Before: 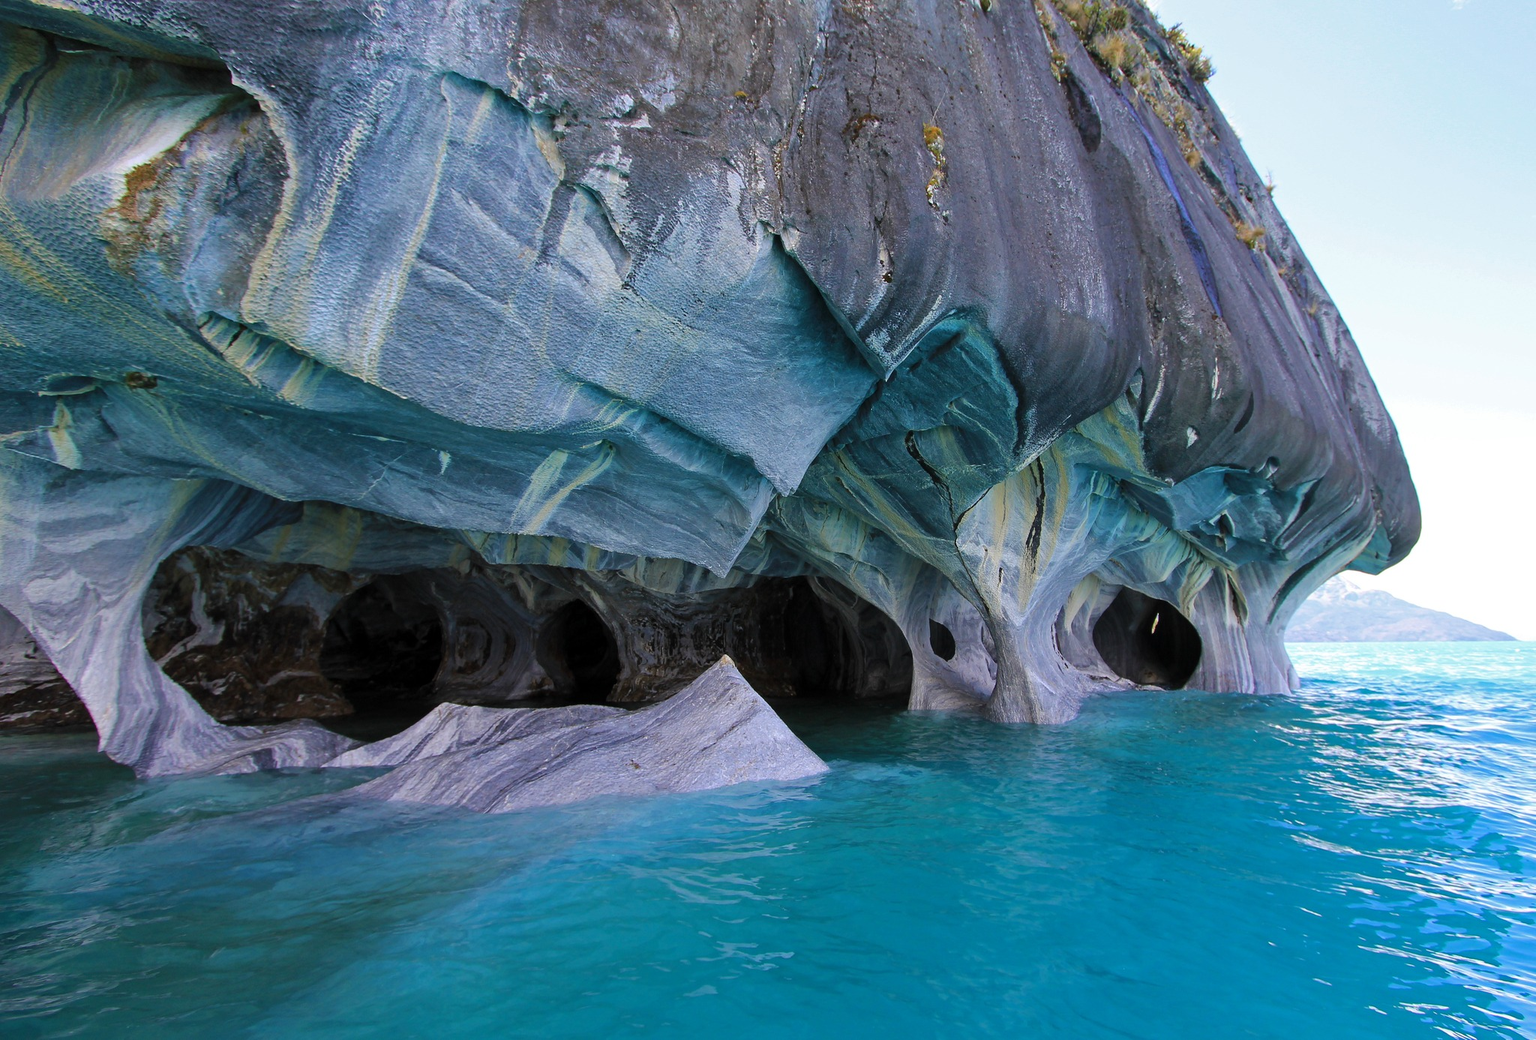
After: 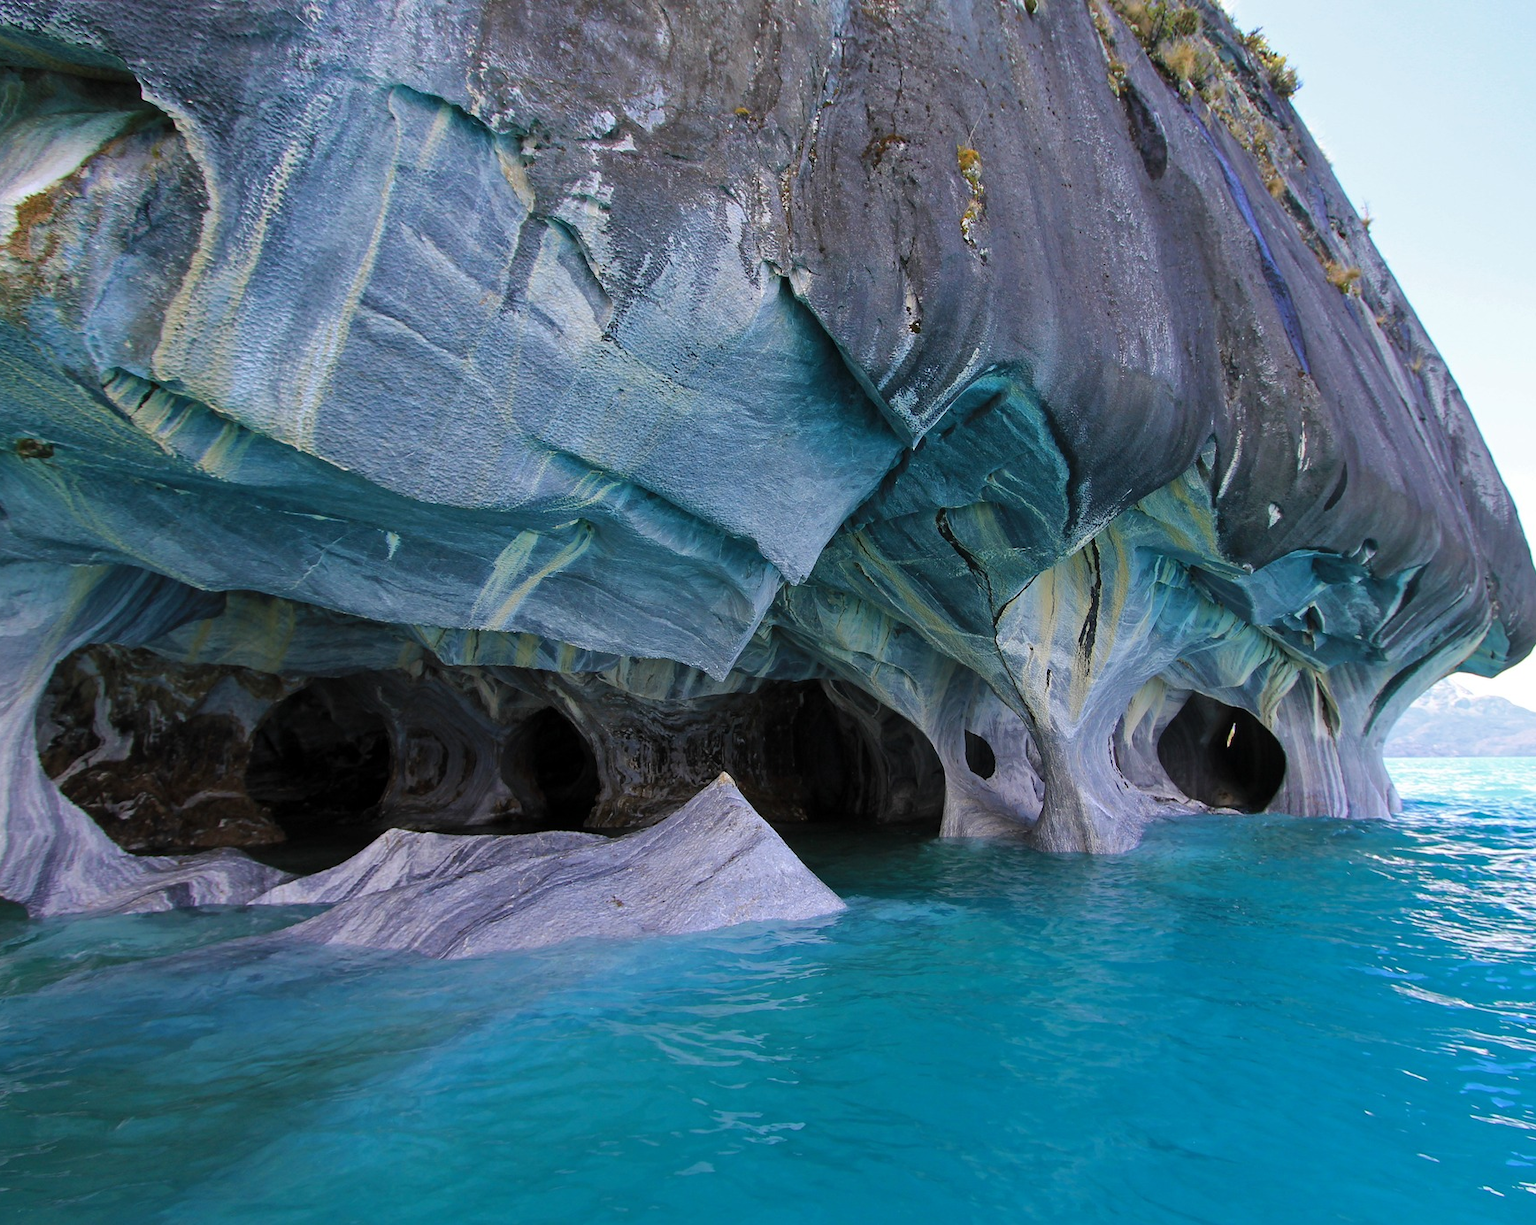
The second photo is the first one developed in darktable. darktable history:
crop: left 7.323%, right 7.864%
